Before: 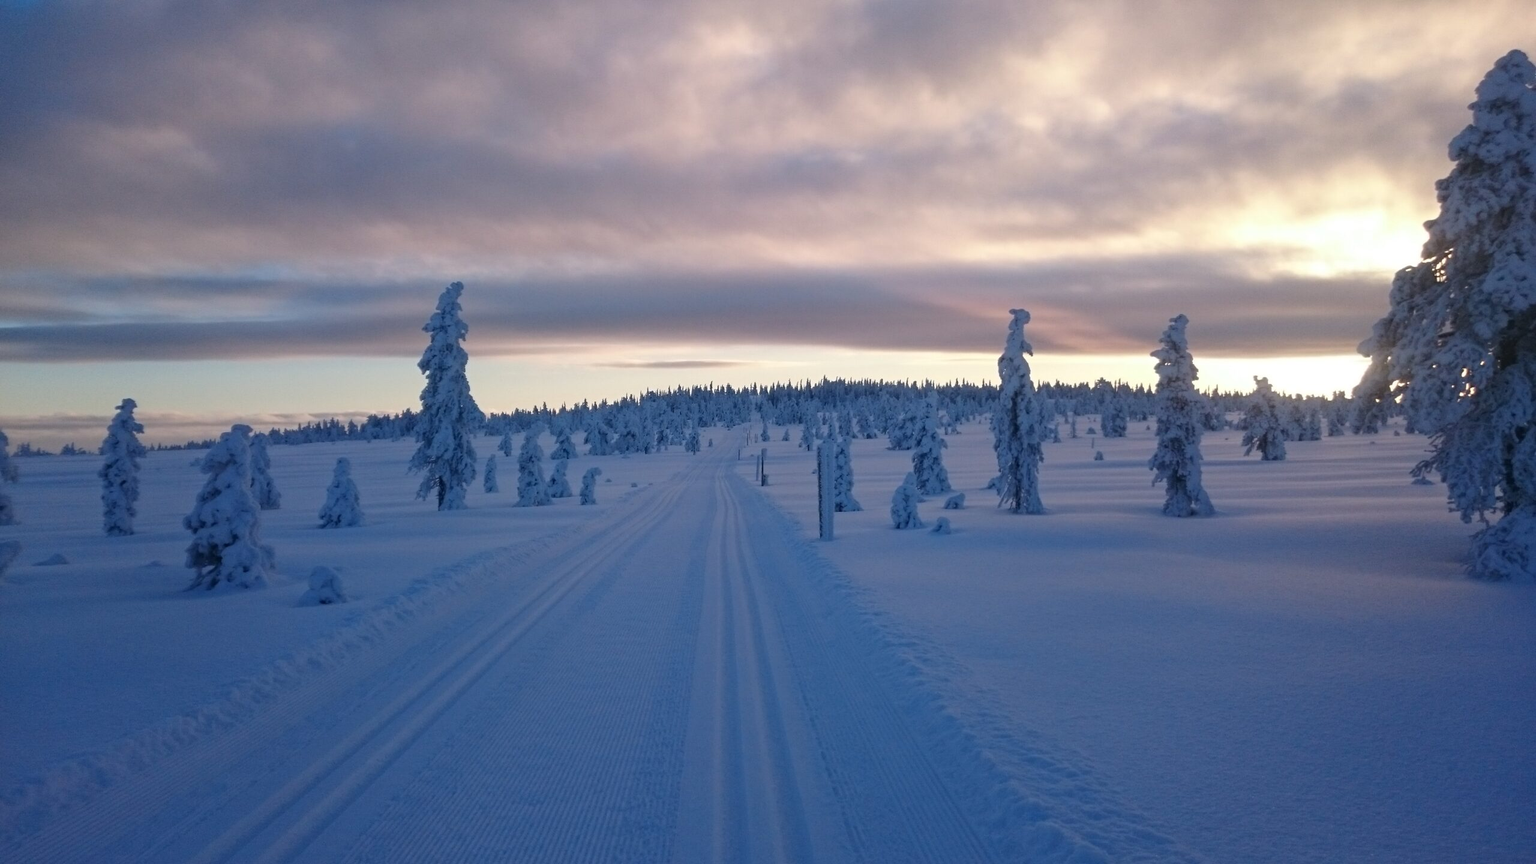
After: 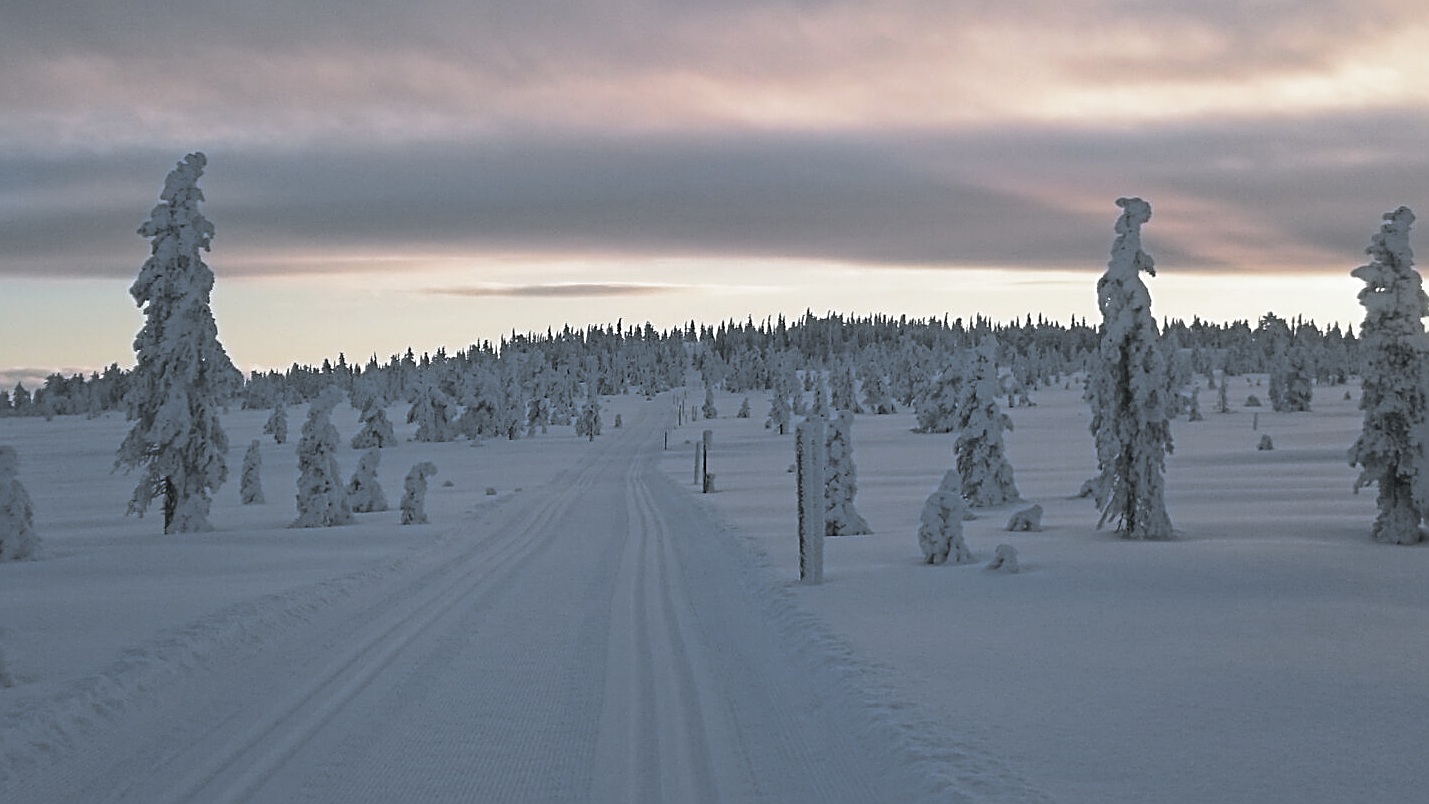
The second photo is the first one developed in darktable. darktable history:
sharpen: amount 0.901
crop and rotate: left 22.13%, top 22.054%, right 22.026%, bottom 22.102%
split-toning: shadows › hue 190.8°, shadows › saturation 0.05, highlights › hue 54°, highlights › saturation 0.05, compress 0%
